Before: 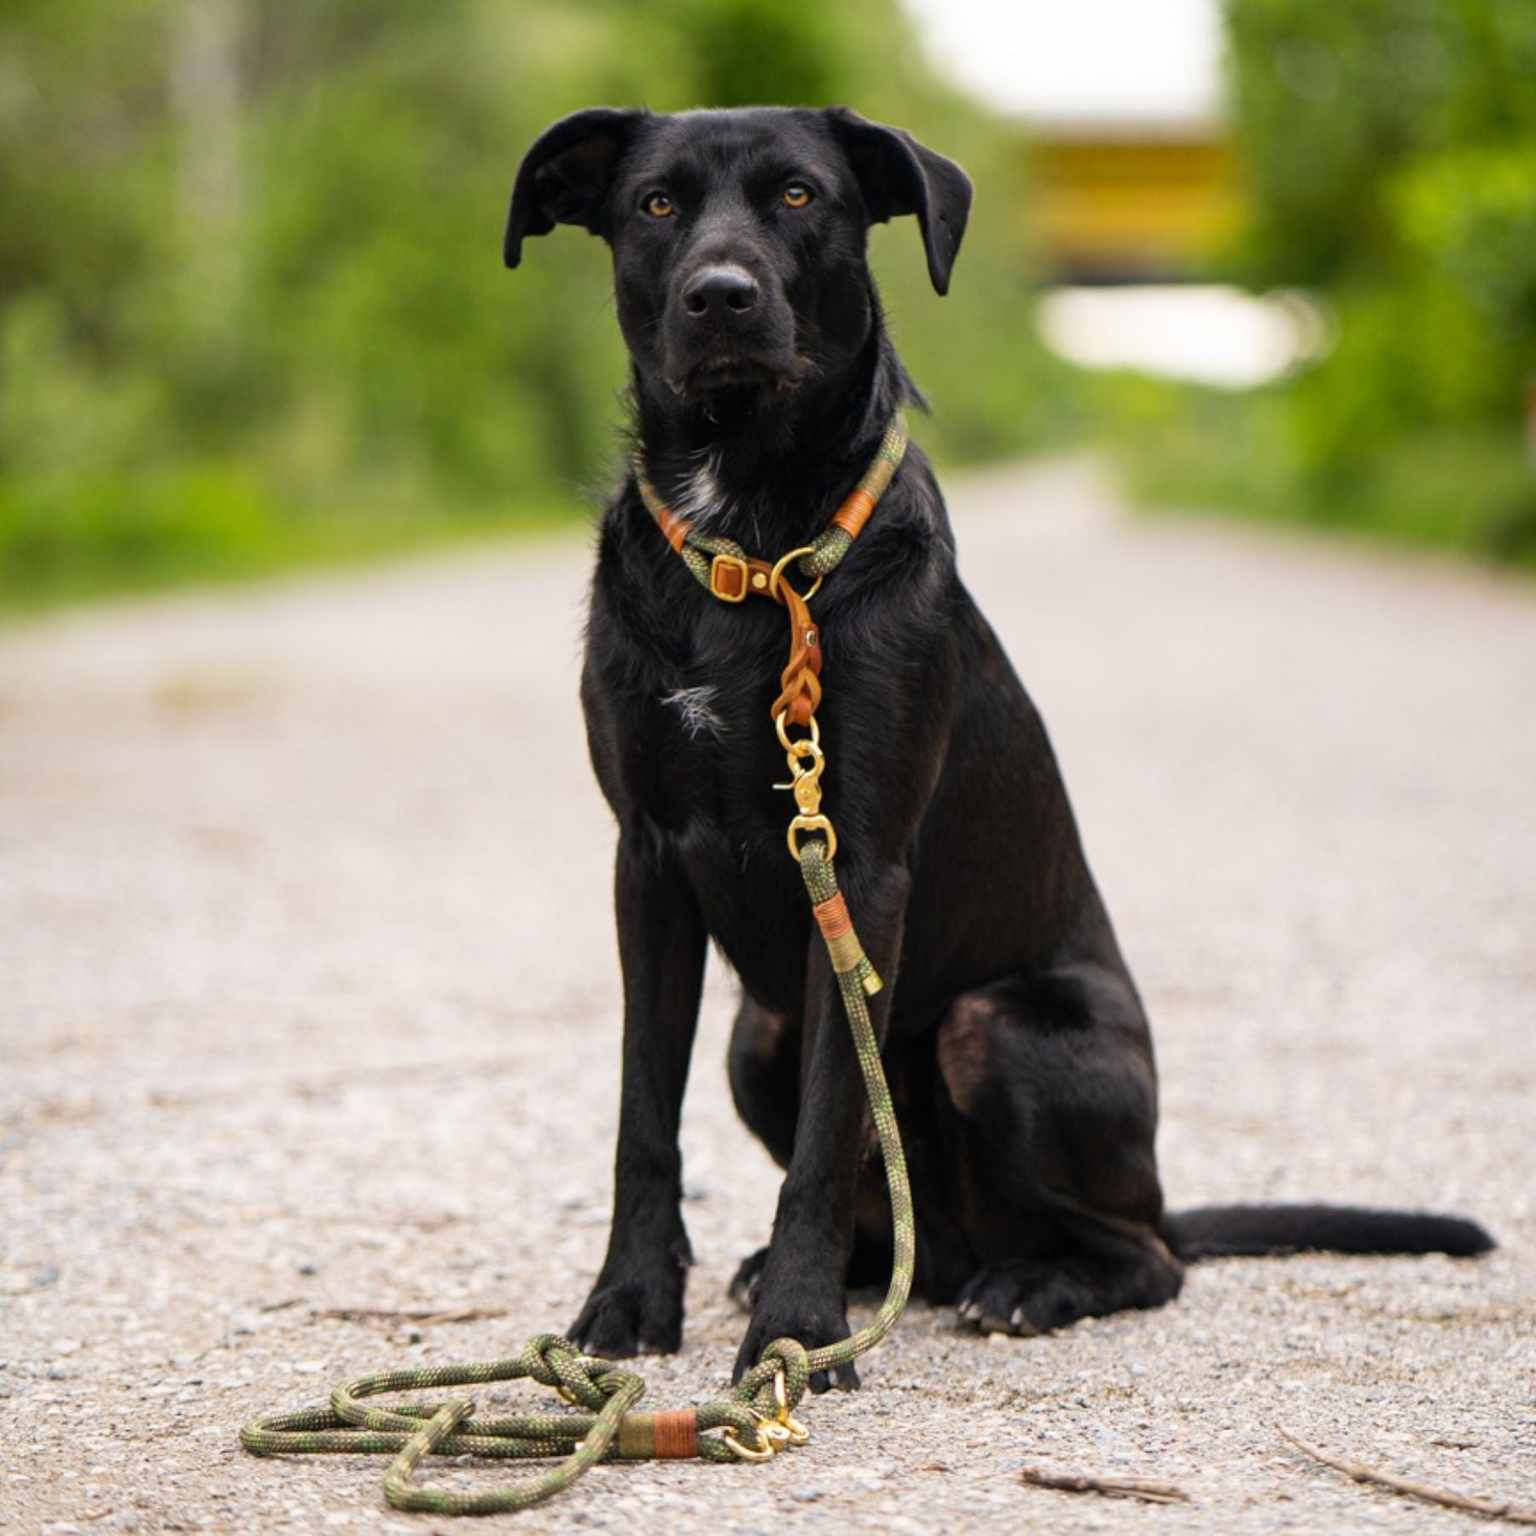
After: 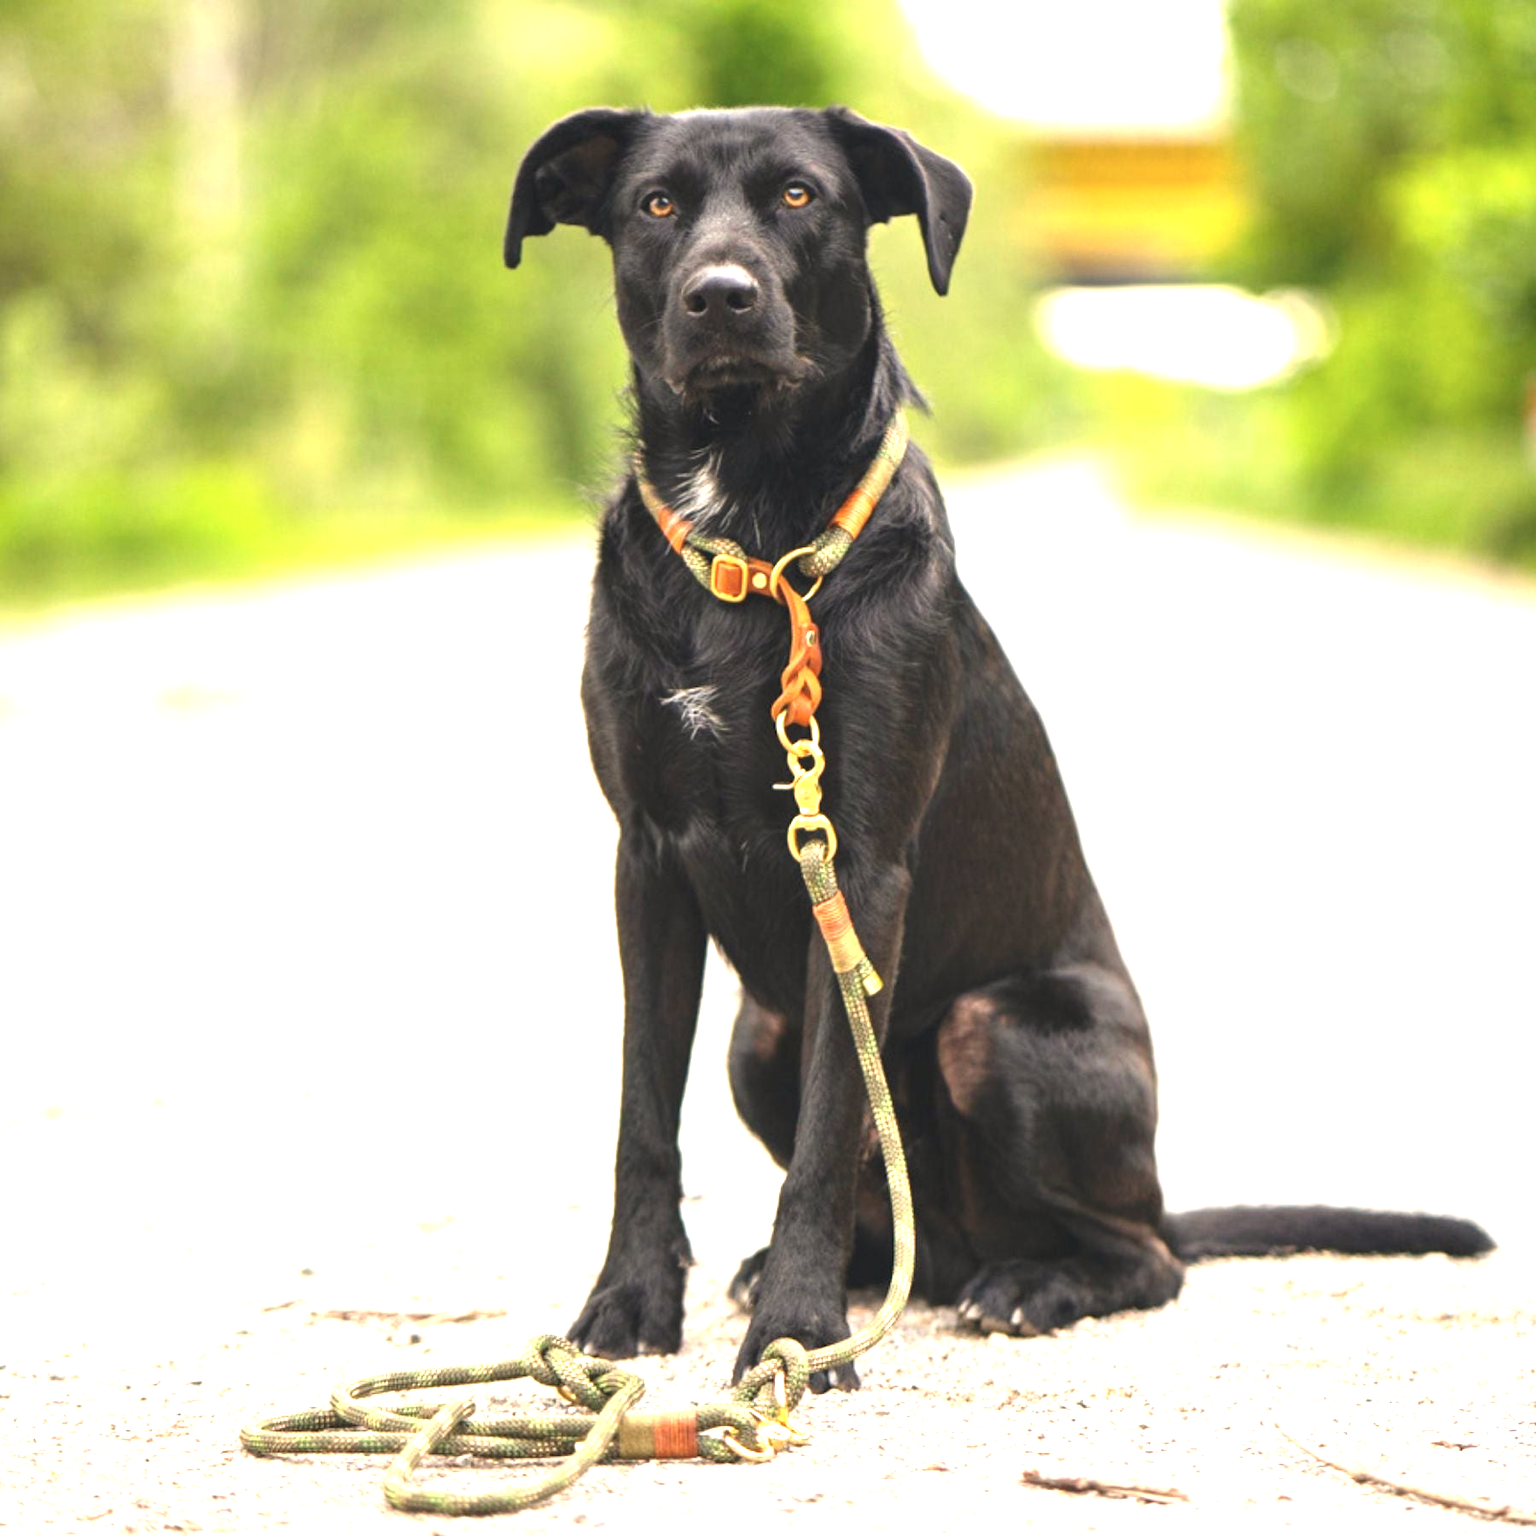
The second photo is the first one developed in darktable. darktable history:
white balance: red 1.045, blue 0.932
exposure: black level correction 0, exposure 1.45 EV, compensate exposure bias true, compensate highlight preservation false
color balance: lift [1.007, 1, 1, 1], gamma [1.097, 1, 1, 1]
